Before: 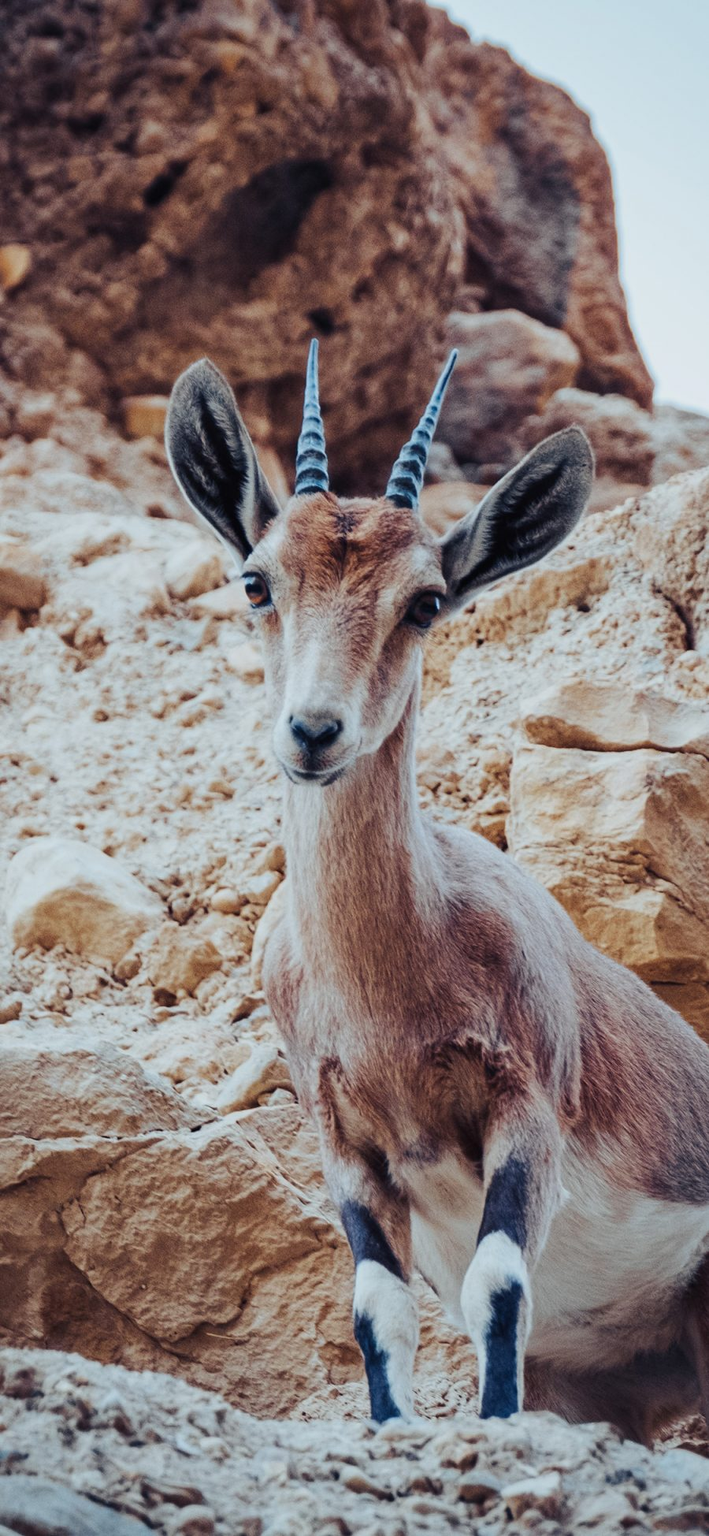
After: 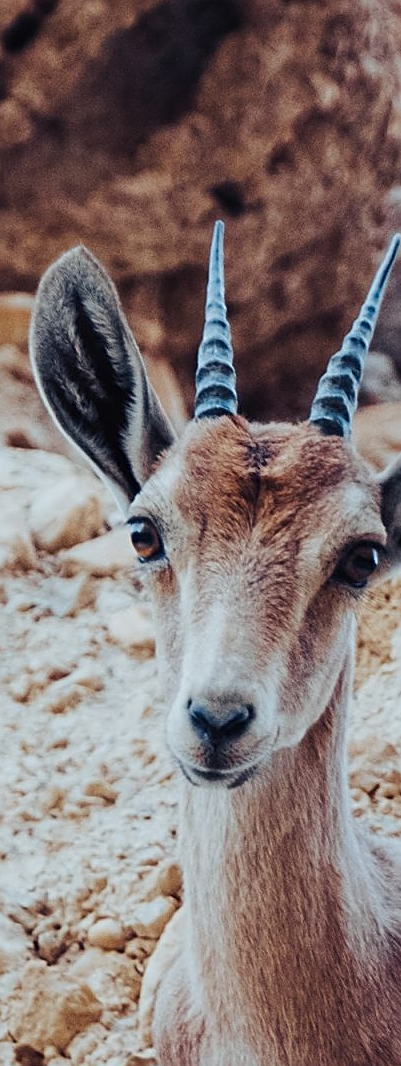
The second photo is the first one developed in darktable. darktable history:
sharpen: amount 0.49
crop: left 20.091%, top 10.748%, right 35.32%, bottom 34.536%
exposure: compensate highlight preservation false
